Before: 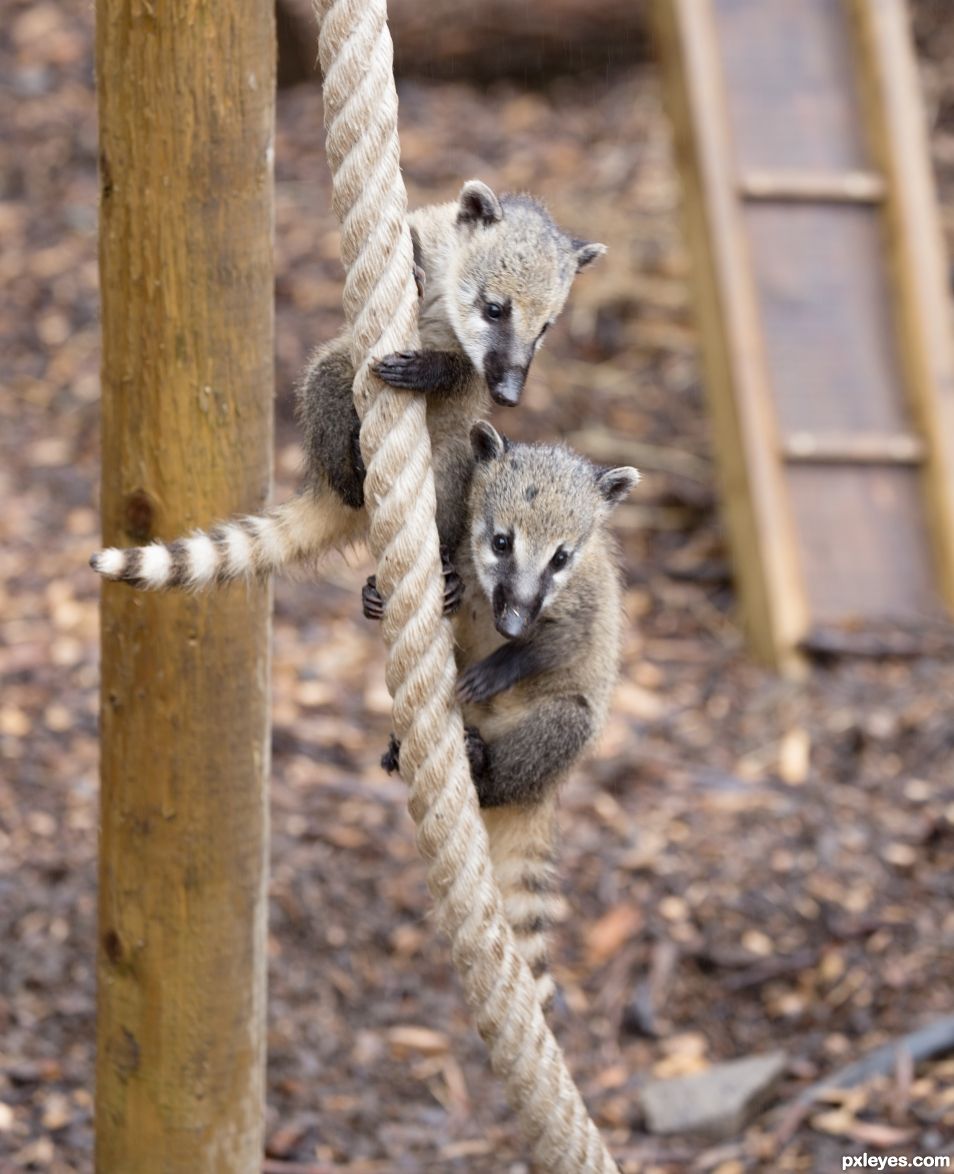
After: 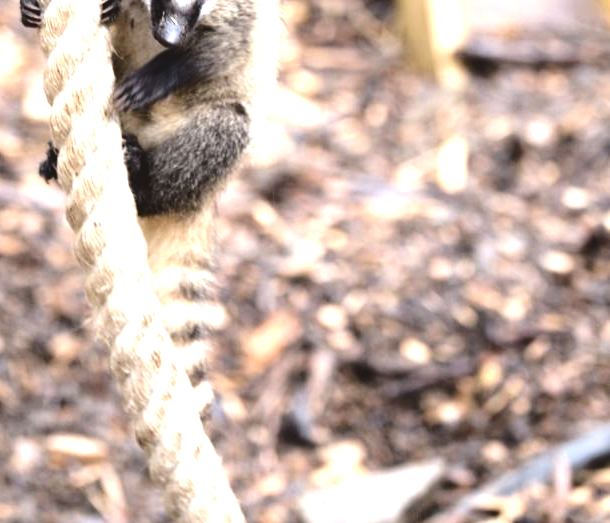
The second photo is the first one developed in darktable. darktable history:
levels: levels [0.029, 0.545, 0.971]
tone equalizer: edges refinement/feathering 500, mask exposure compensation -1.57 EV, preserve details no
base curve: preserve colors average RGB
crop and rotate: left 36.003%, top 50.466%, bottom 4.929%
exposure: black level correction 0, exposure 1.2 EV, compensate highlight preservation false
tone curve: curves: ch0 [(0, 0) (0.003, 0.161) (0.011, 0.161) (0.025, 0.161) (0.044, 0.161) (0.069, 0.161) (0.1, 0.161) (0.136, 0.163) (0.177, 0.179) (0.224, 0.207) (0.277, 0.243) (0.335, 0.292) (0.399, 0.361) (0.468, 0.452) (0.543, 0.547) (0.623, 0.638) (0.709, 0.731) (0.801, 0.826) (0.898, 0.911) (1, 1)], color space Lab, independent channels, preserve colors none
